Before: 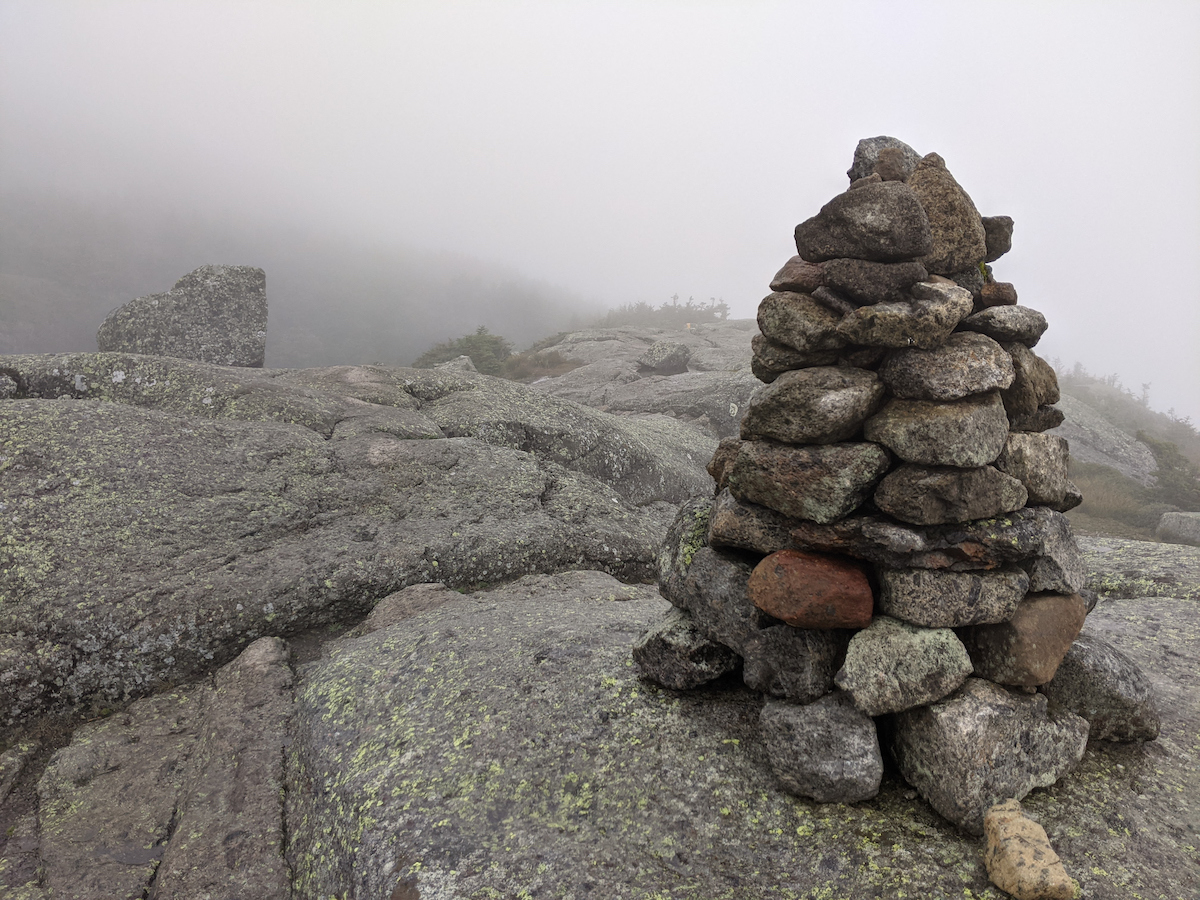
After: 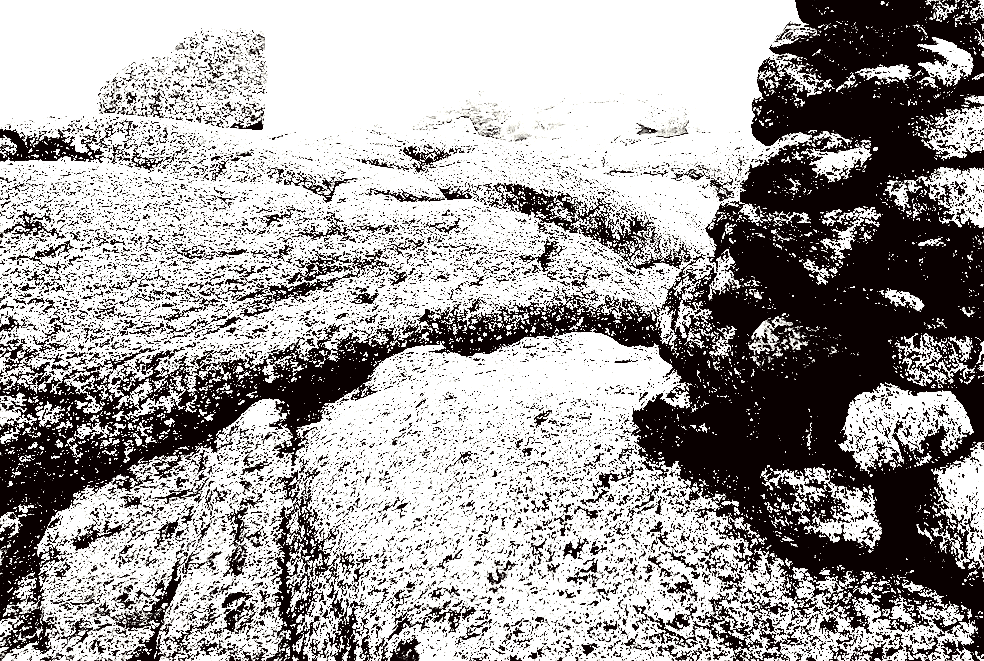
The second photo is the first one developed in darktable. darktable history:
sharpen: on, module defaults
contrast equalizer: octaves 7, y [[0.6 ×6], [0.55 ×6], [0 ×6], [0 ×6], [0 ×6]]
contrast brightness saturation: contrast 0.2, brightness 0.16, saturation 0.22
crop: top 26.531%, right 17.959%
color correction: highlights a* -0.95, highlights b* 4.5, shadows a* 3.55
color calibration: output gray [0.28, 0.41, 0.31, 0], gray › normalize channels true, illuminant same as pipeline (D50), adaptation XYZ, x 0.346, y 0.359, gamut compression 0
exposure: black level correction 0.1, exposure 3 EV, compensate highlight preservation false
